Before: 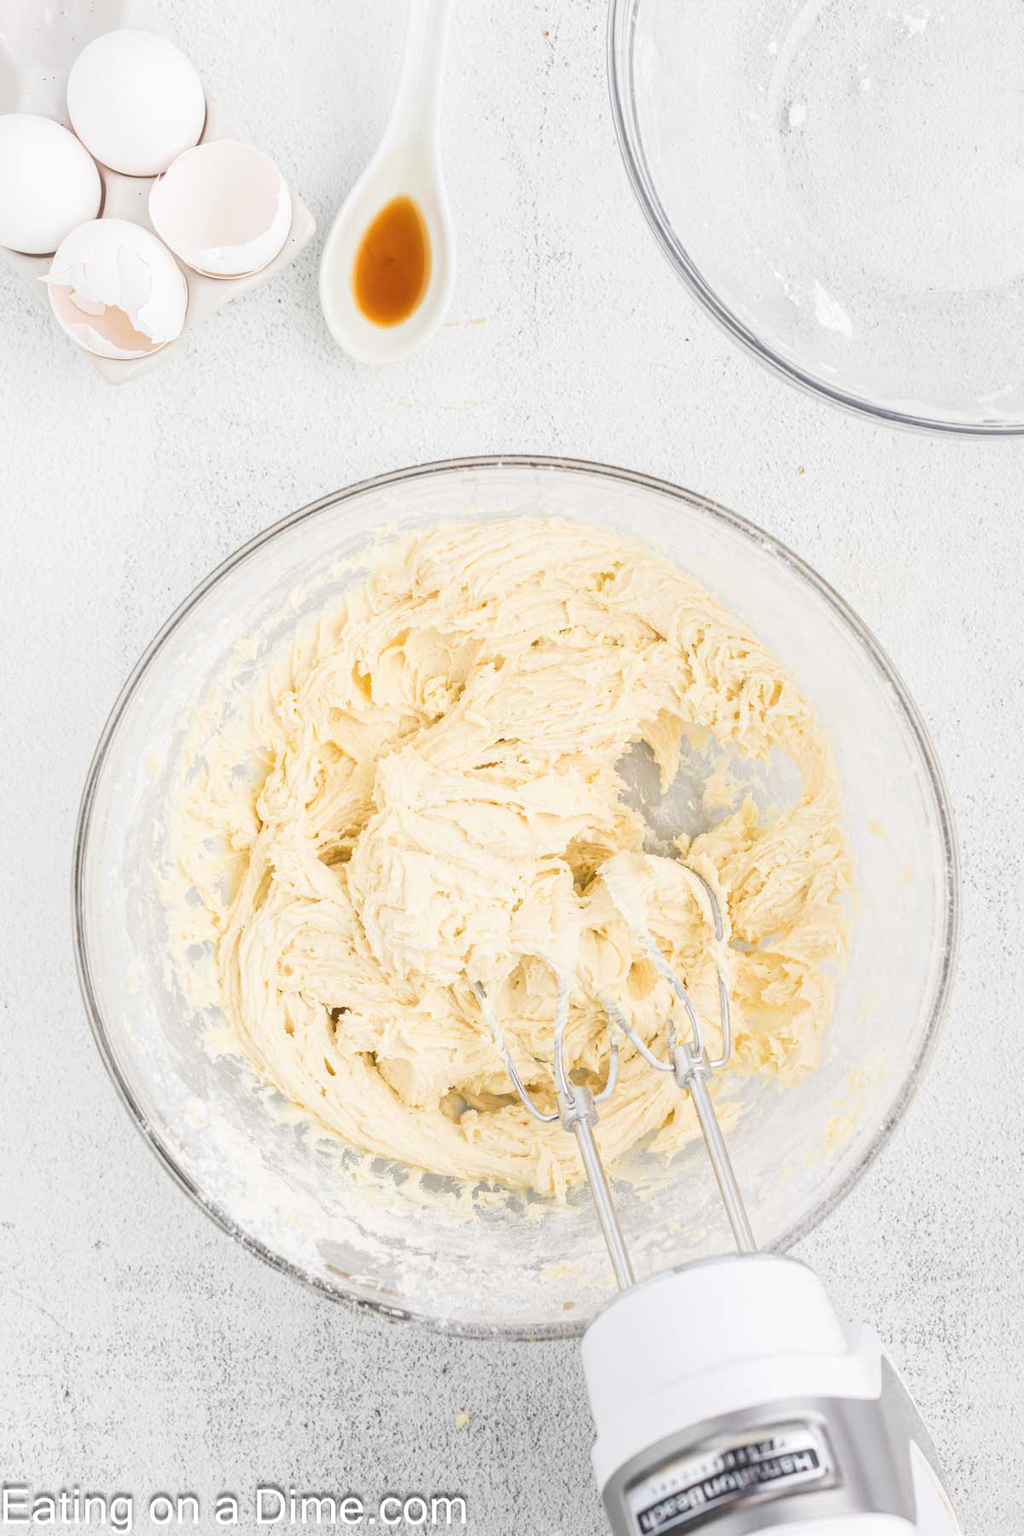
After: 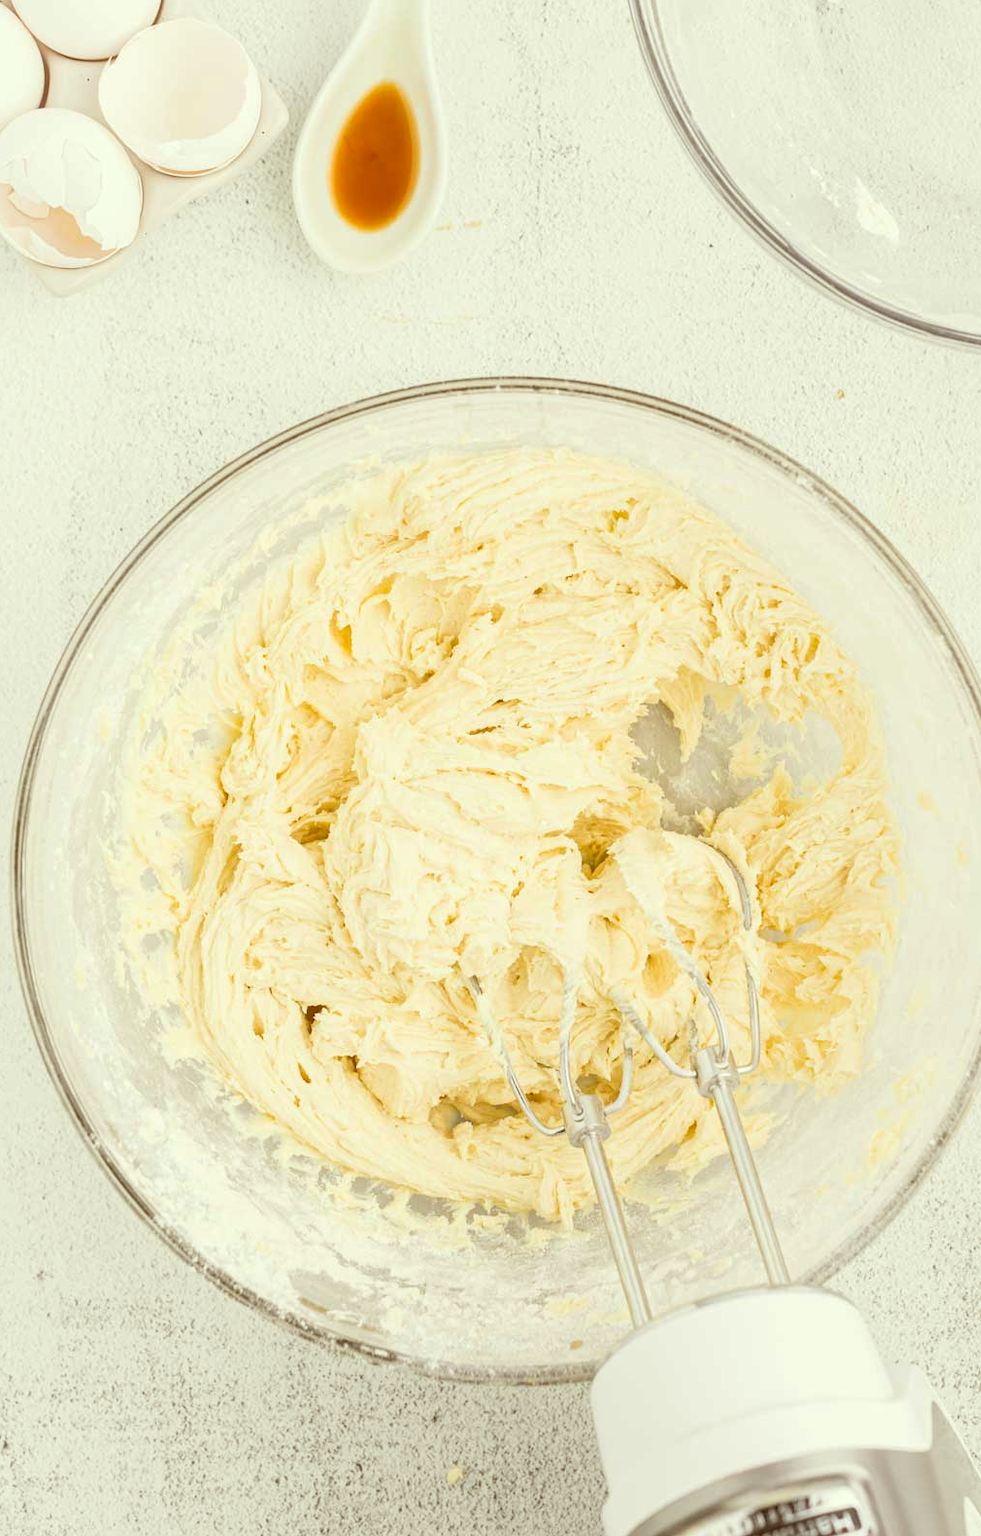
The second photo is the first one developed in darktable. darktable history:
crop: left 6.126%, top 8.104%, right 9.55%, bottom 3.965%
color correction: highlights a* -5.29, highlights b* 9.8, shadows a* 9.67, shadows b* 24.56
